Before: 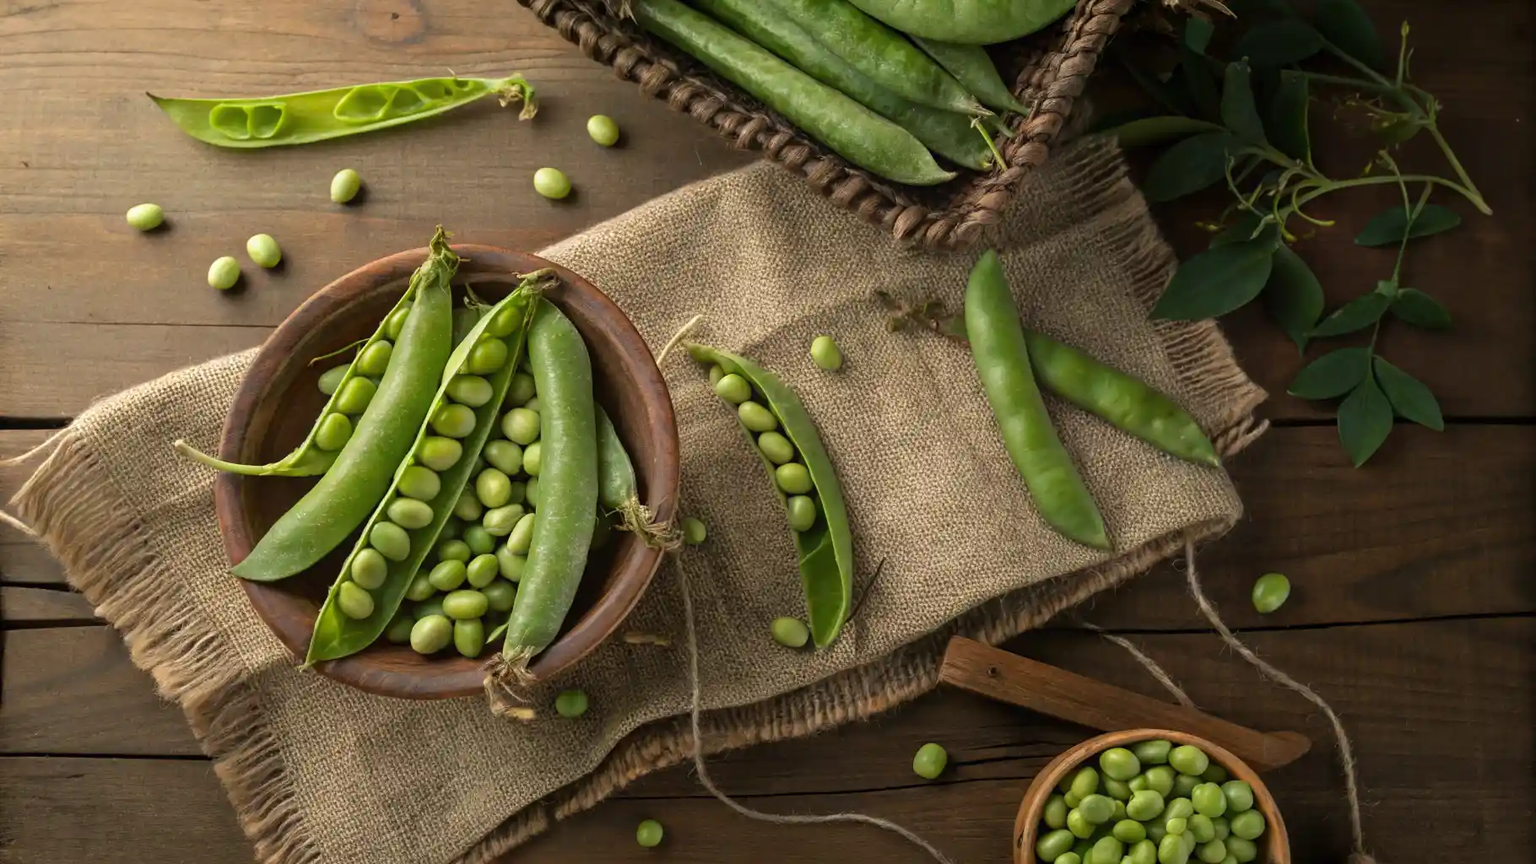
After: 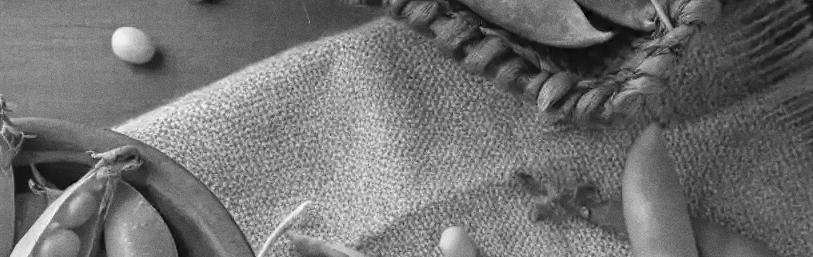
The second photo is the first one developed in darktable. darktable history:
contrast brightness saturation: brightness 0.09, saturation 0.19
crop: left 28.64%, top 16.832%, right 26.637%, bottom 58.055%
grain: coarseness 0.09 ISO
monochrome: on, module defaults
